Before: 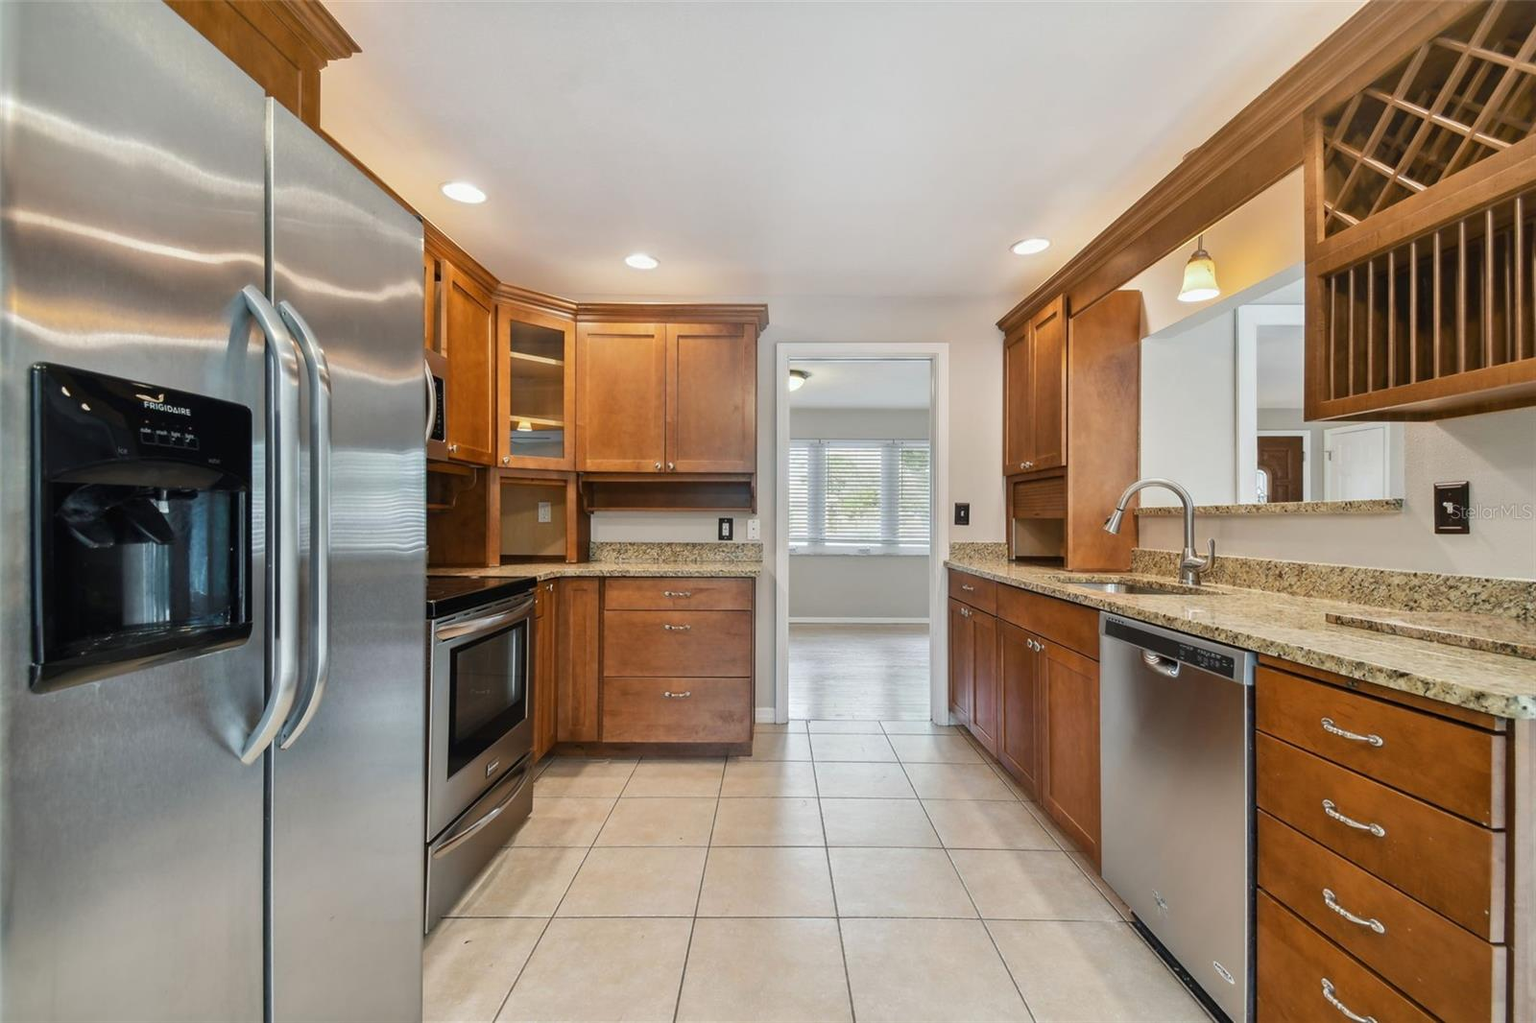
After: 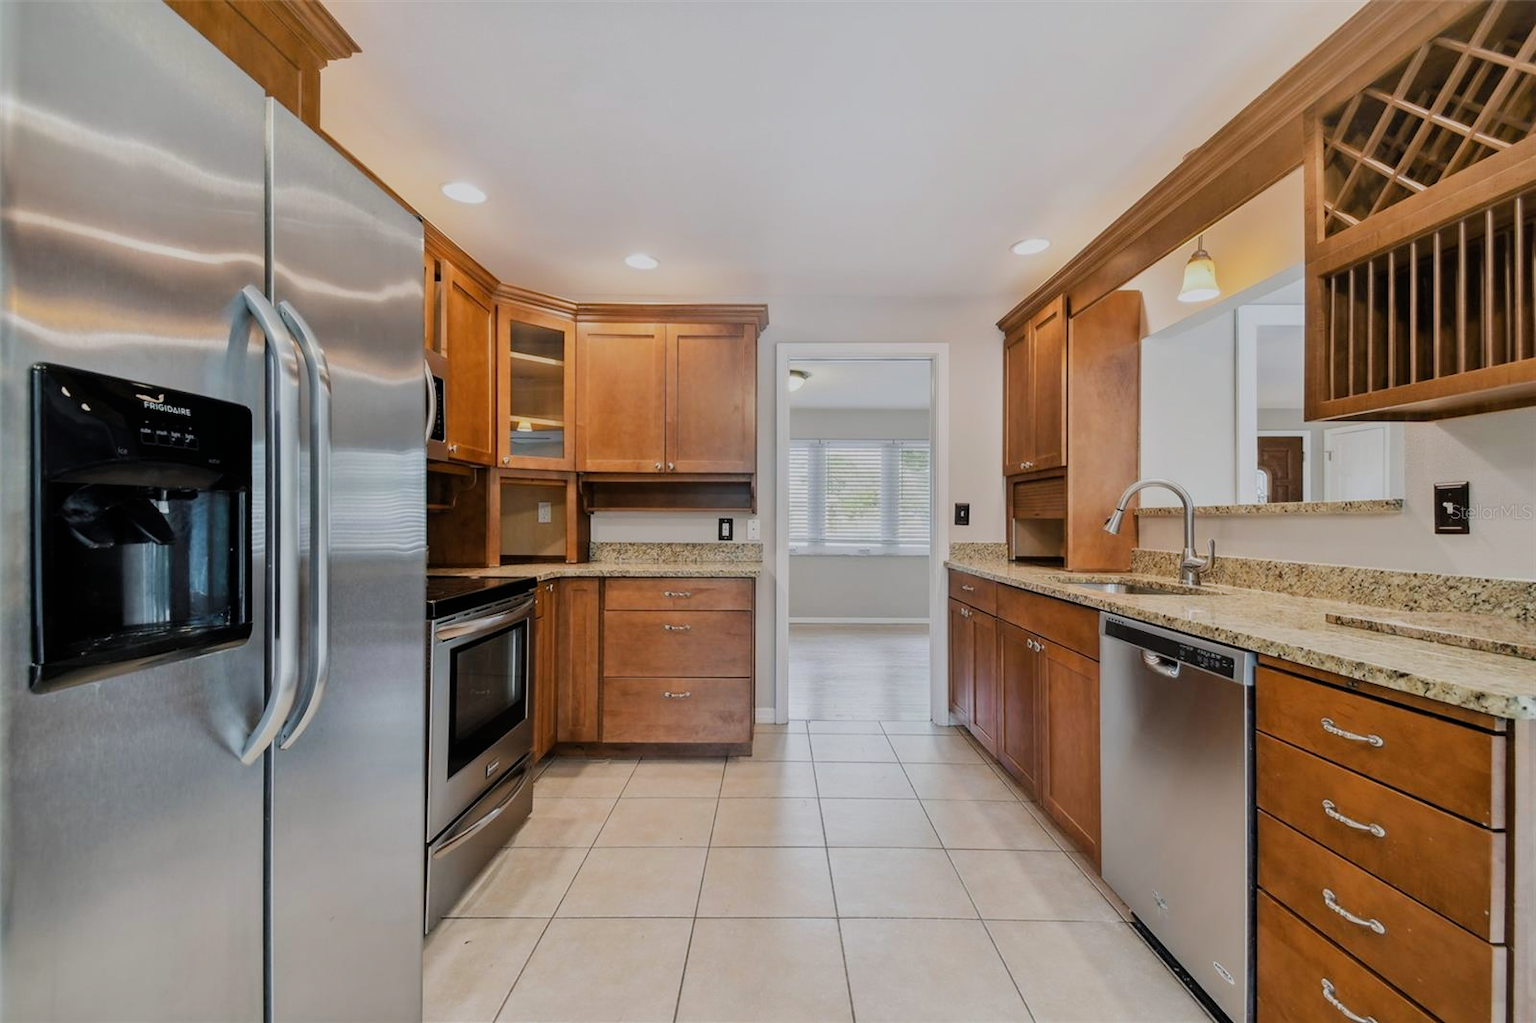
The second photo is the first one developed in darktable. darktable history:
filmic rgb: black relative exposure -7.65 EV, white relative exposure 4.56 EV, hardness 3.61
white balance: red 1.004, blue 1.024
